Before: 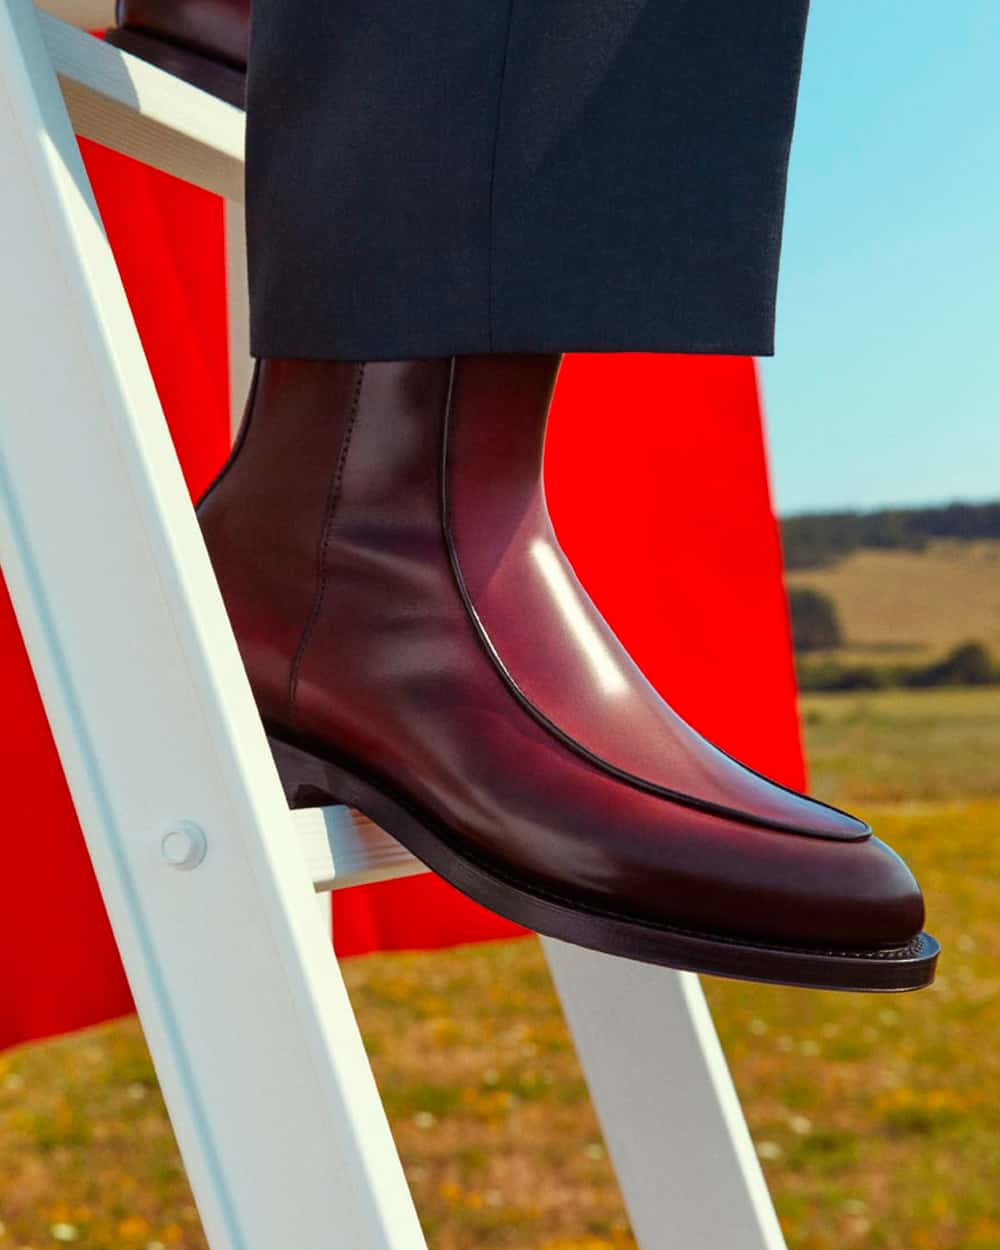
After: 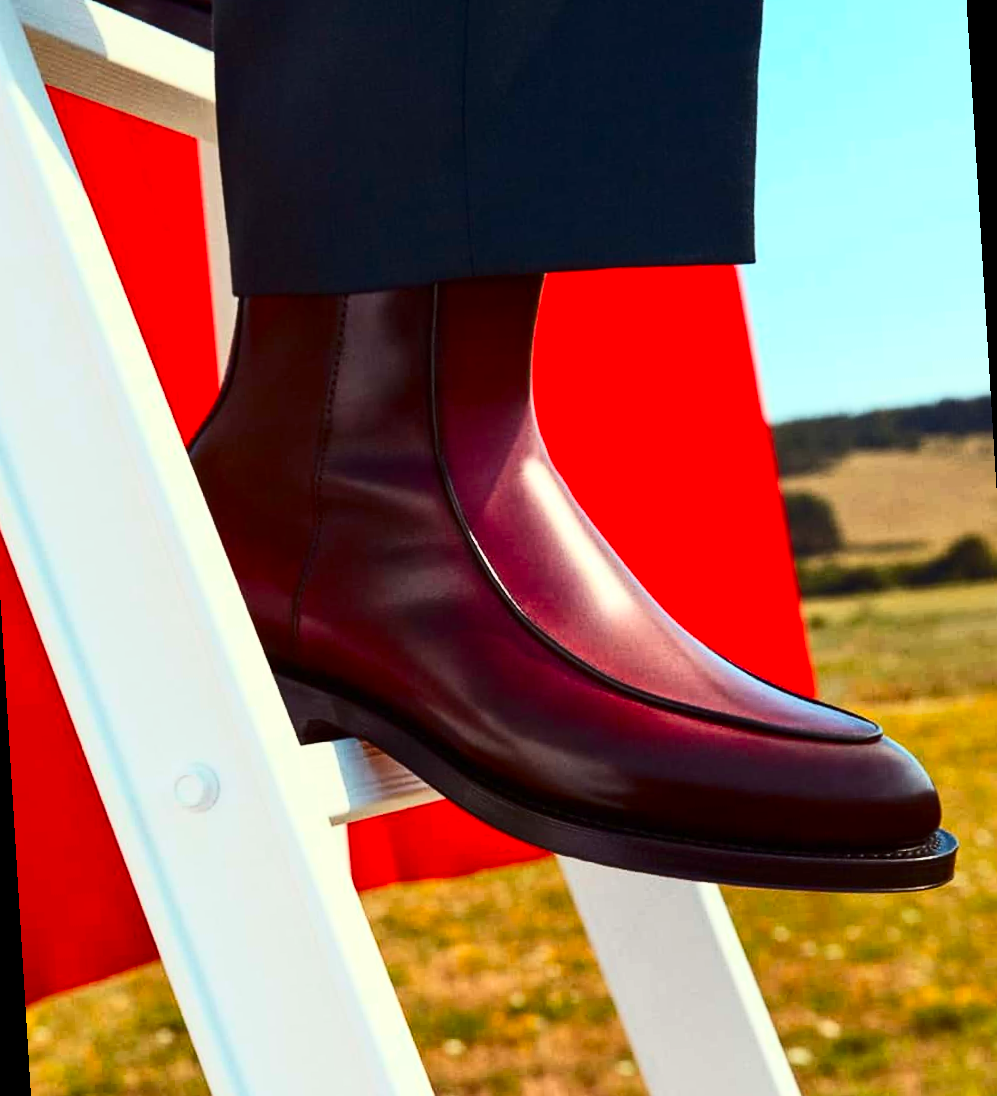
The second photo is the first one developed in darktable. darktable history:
contrast brightness saturation: contrast 0.4, brightness 0.1, saturation 0.21
rotate and perspective: rotation -3.52°, crop left 0.036, crop right 0.964, crop top 0.081, crop bottom 0.919
